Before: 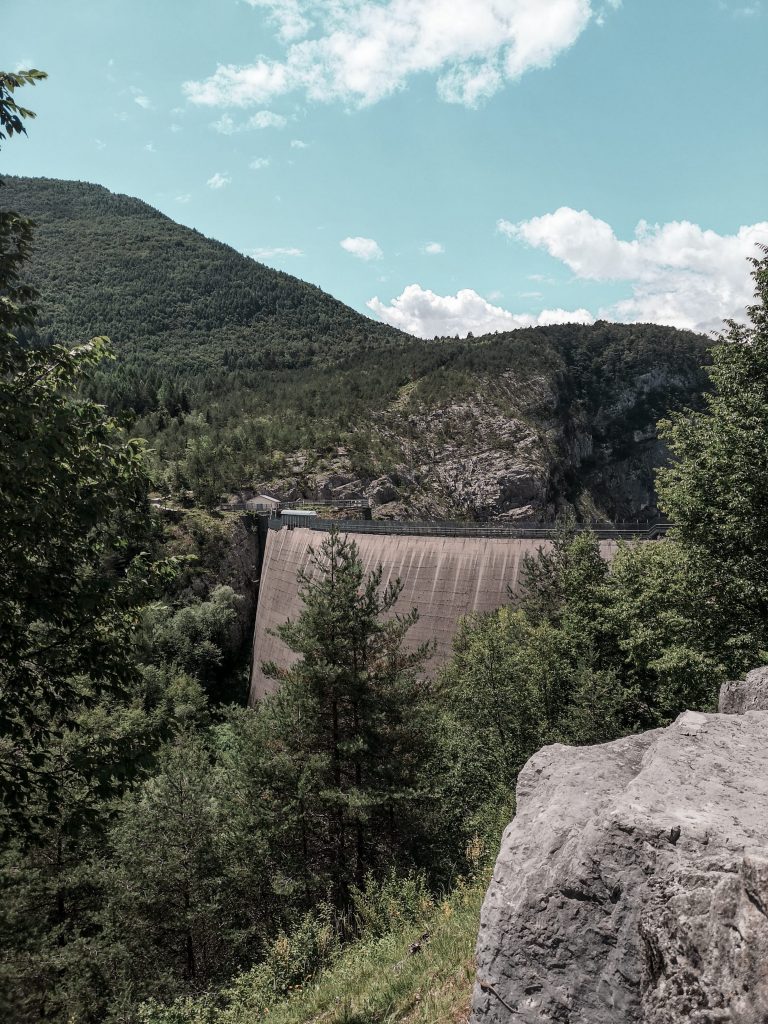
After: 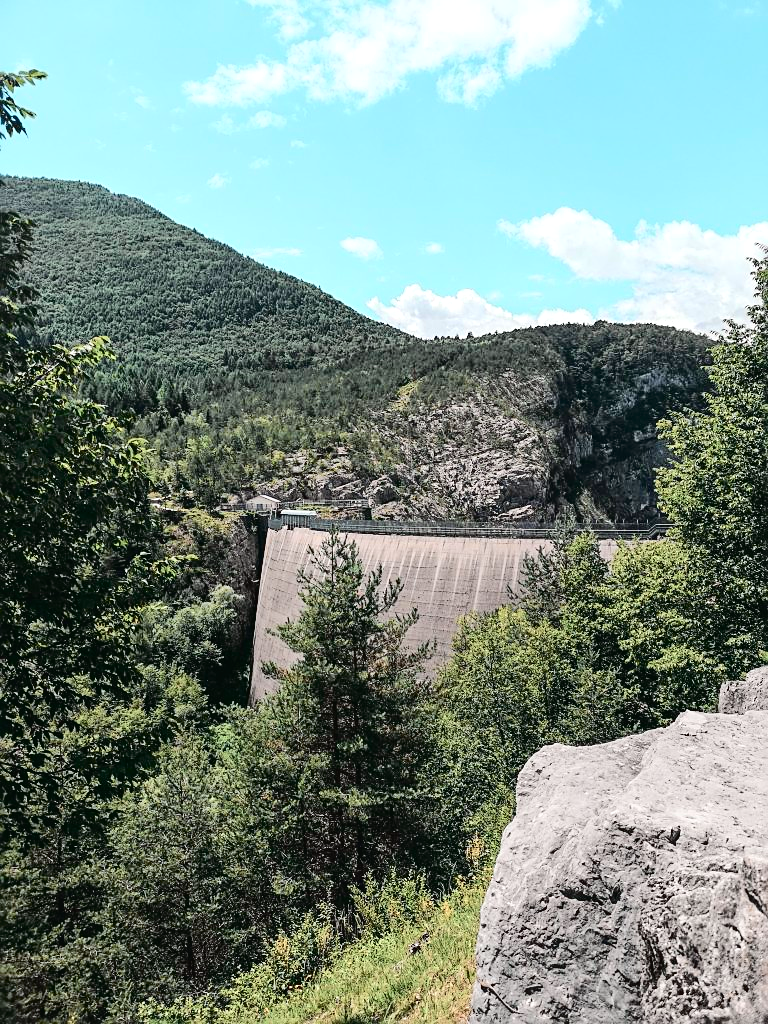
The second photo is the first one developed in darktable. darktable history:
exposure: exposure 0.603 EV, compensate highlight preservation false
sharpen: on, module defaults
tone curve: curves: ch0 [(0, 0.022) (0.114, 0.083) (0.281, 0.315) (0.447, 0.557) (0.588, 0.711) (0.786, 0.839) (0.999, 0.949)]; ch1 [(0, 0) (0.389, 0.352) (0.458, 0.433) (0.486, 0.474) (0.509, 0.505) (0.535, 0.53) (0.555, 0.557) (0.586, 0.622) (0.677, 0.724) (1, 1)]; ch2 [(0, 0) (0.369, 0.388) (0.449, 0.431) (0.501, 0.5) (0.528, 0.52) (0.561, 0.59) (0.697, 0.721) (1, 1)], color space Lab, independent channels, preserve colors none
